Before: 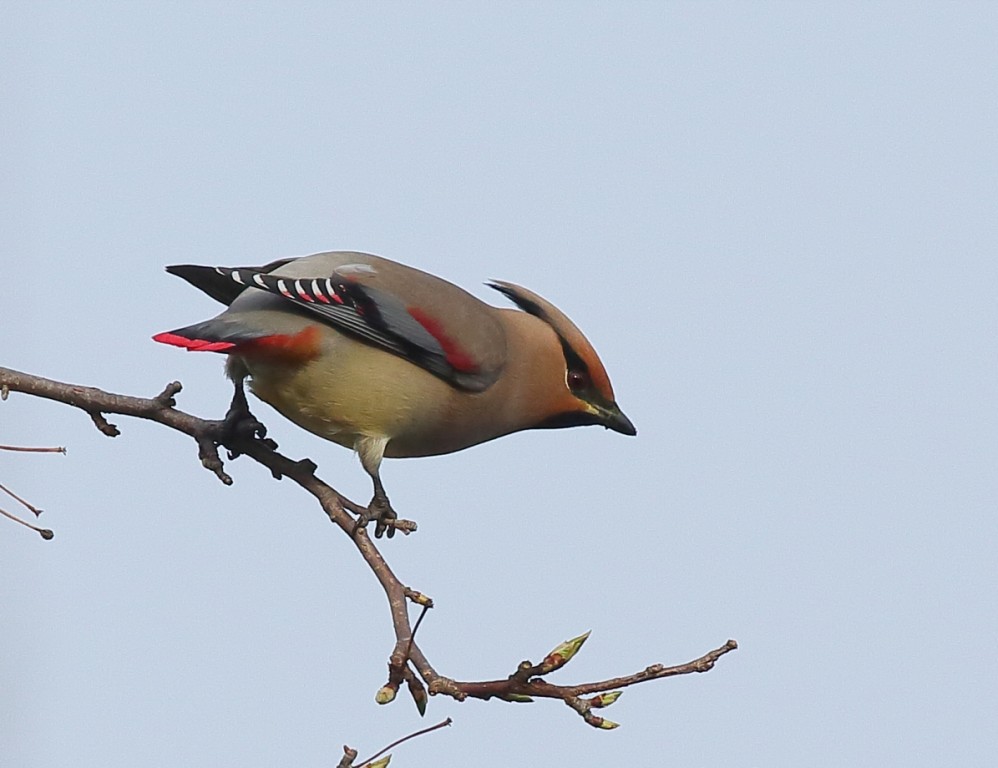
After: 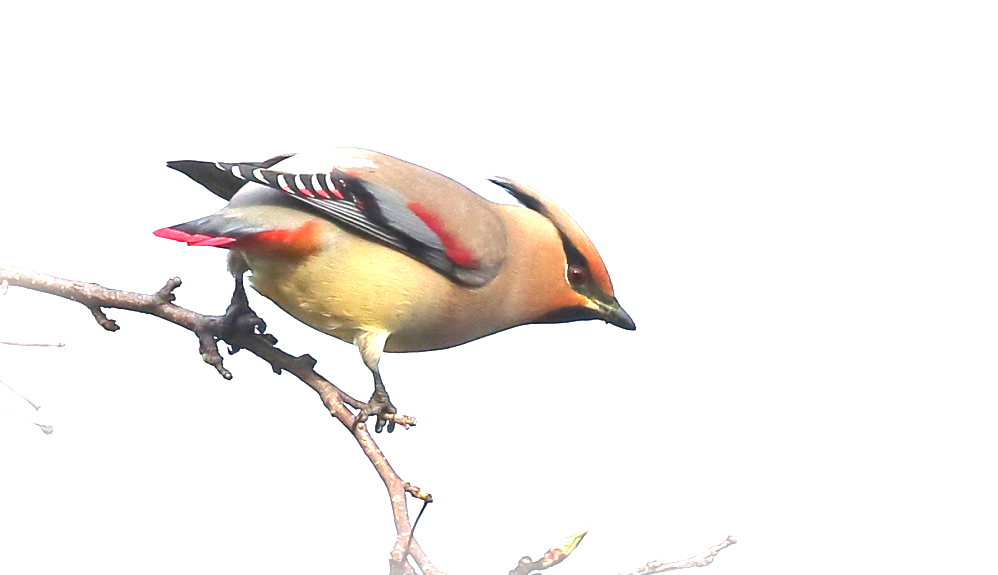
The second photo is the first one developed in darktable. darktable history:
exposure: exposure 1.989 EV, compensate highlight preservation false
crop: top 13.722%, bottom 11.326%
vignetting: brightness 0.987, saturation -0.491, automatic ratio true
